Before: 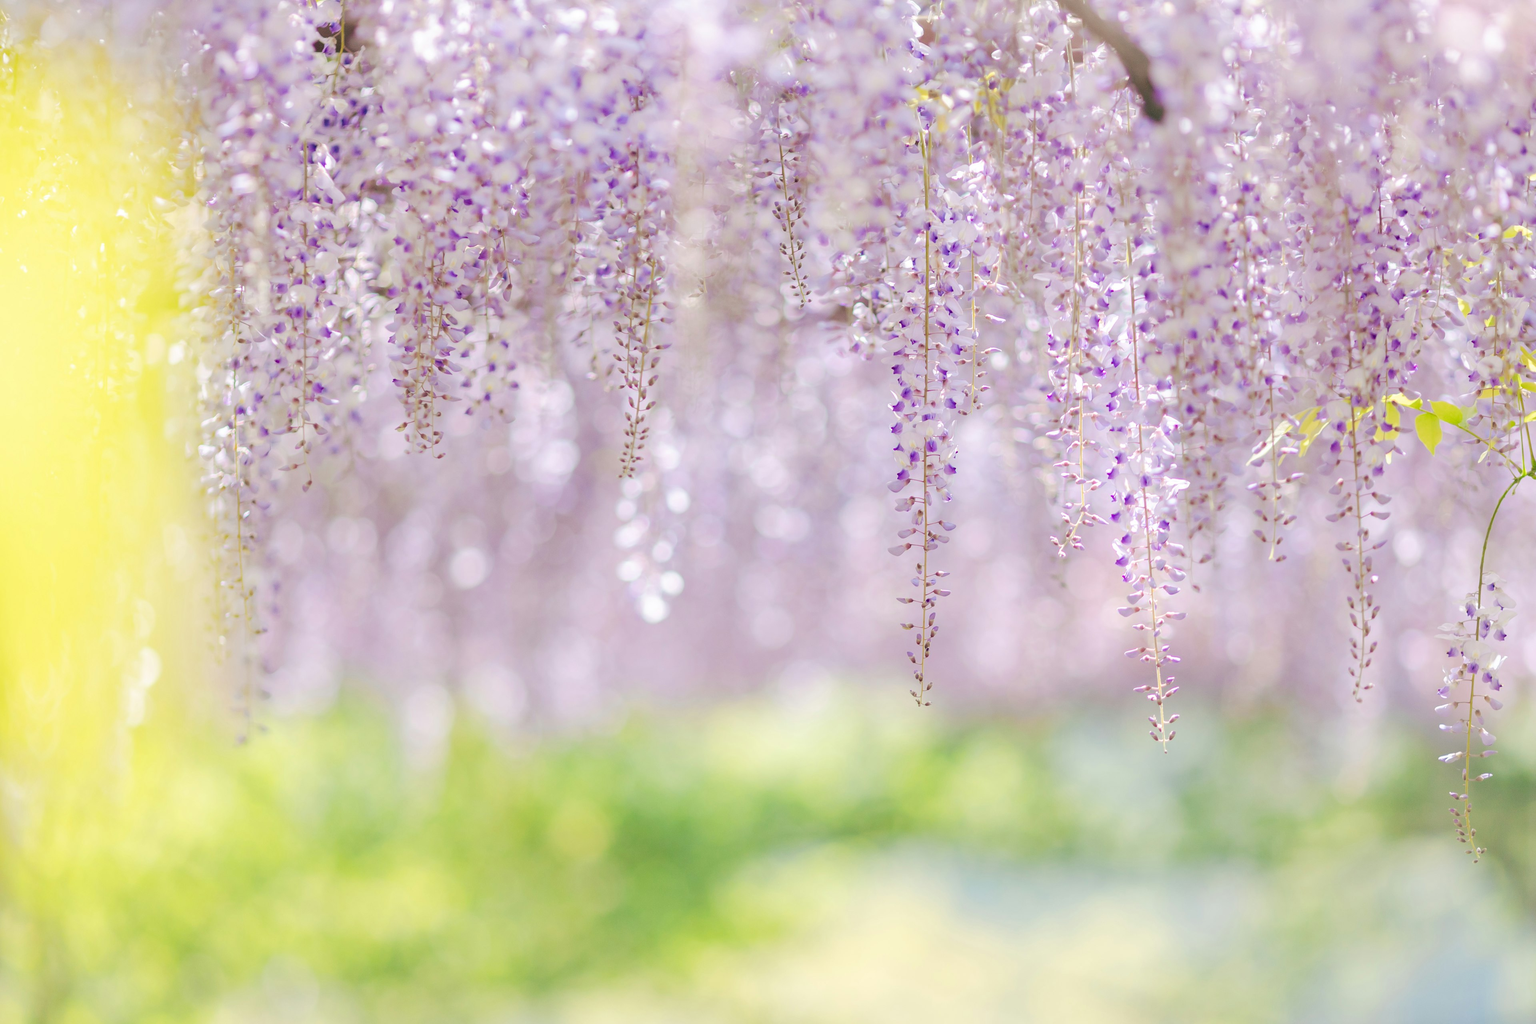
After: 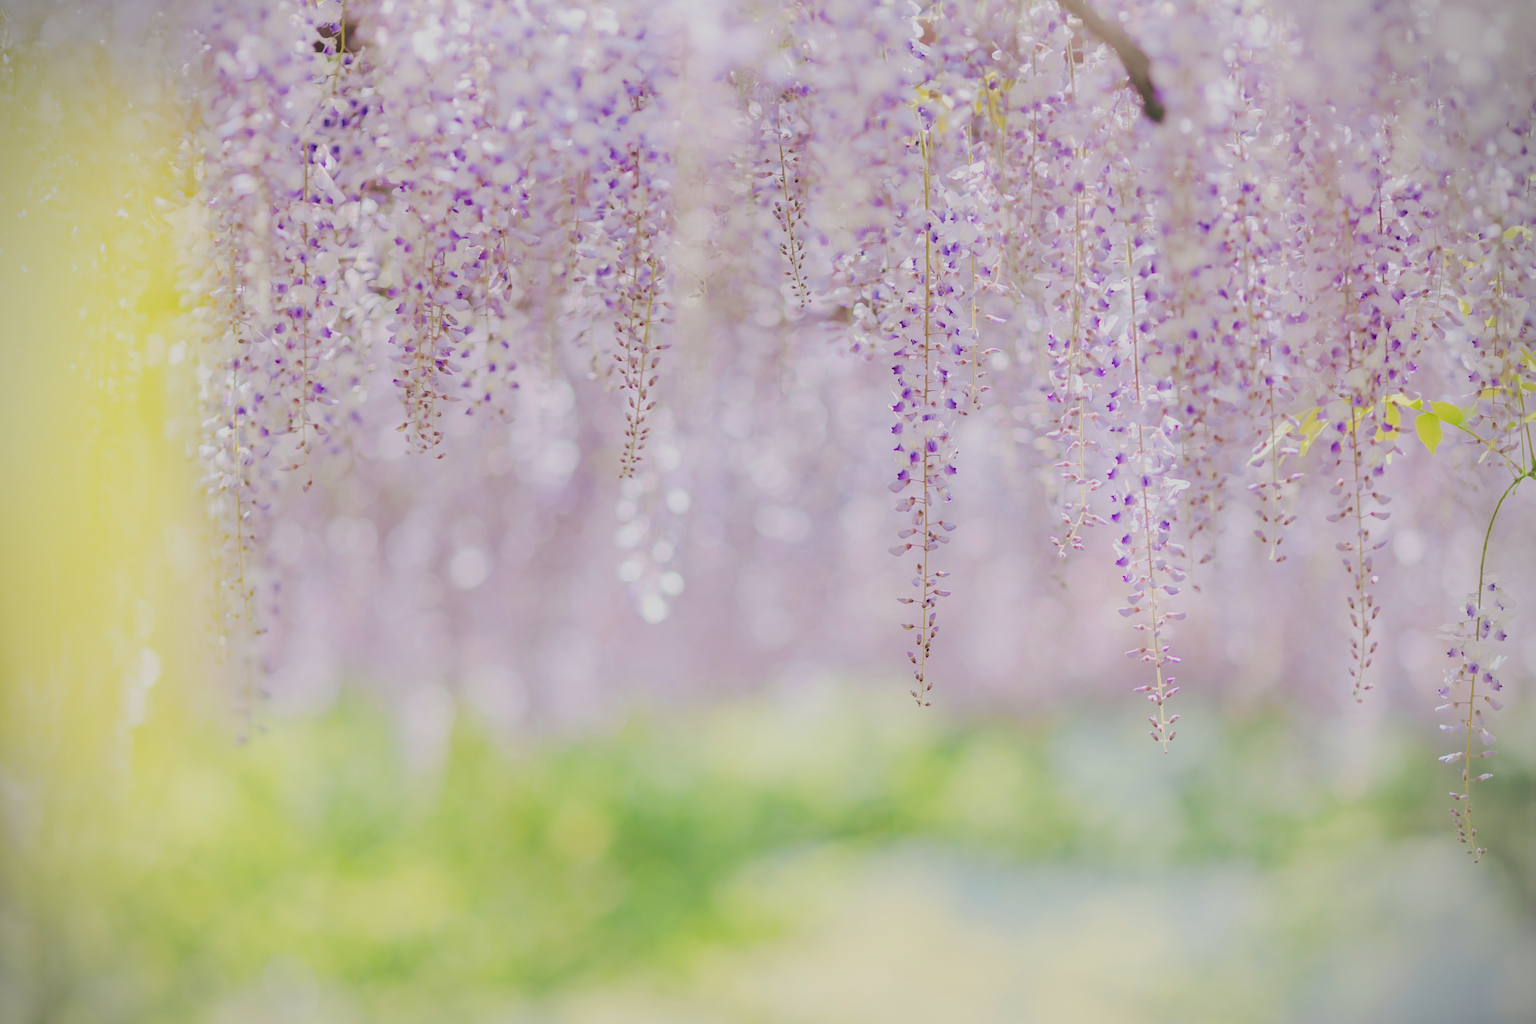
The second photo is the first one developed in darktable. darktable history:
filmic rgb: black relative exposure -7.65 EV, white relative exposure 4.56 EV, hardness 3.61
vignetting: dithering 8-bit output, unbound false
